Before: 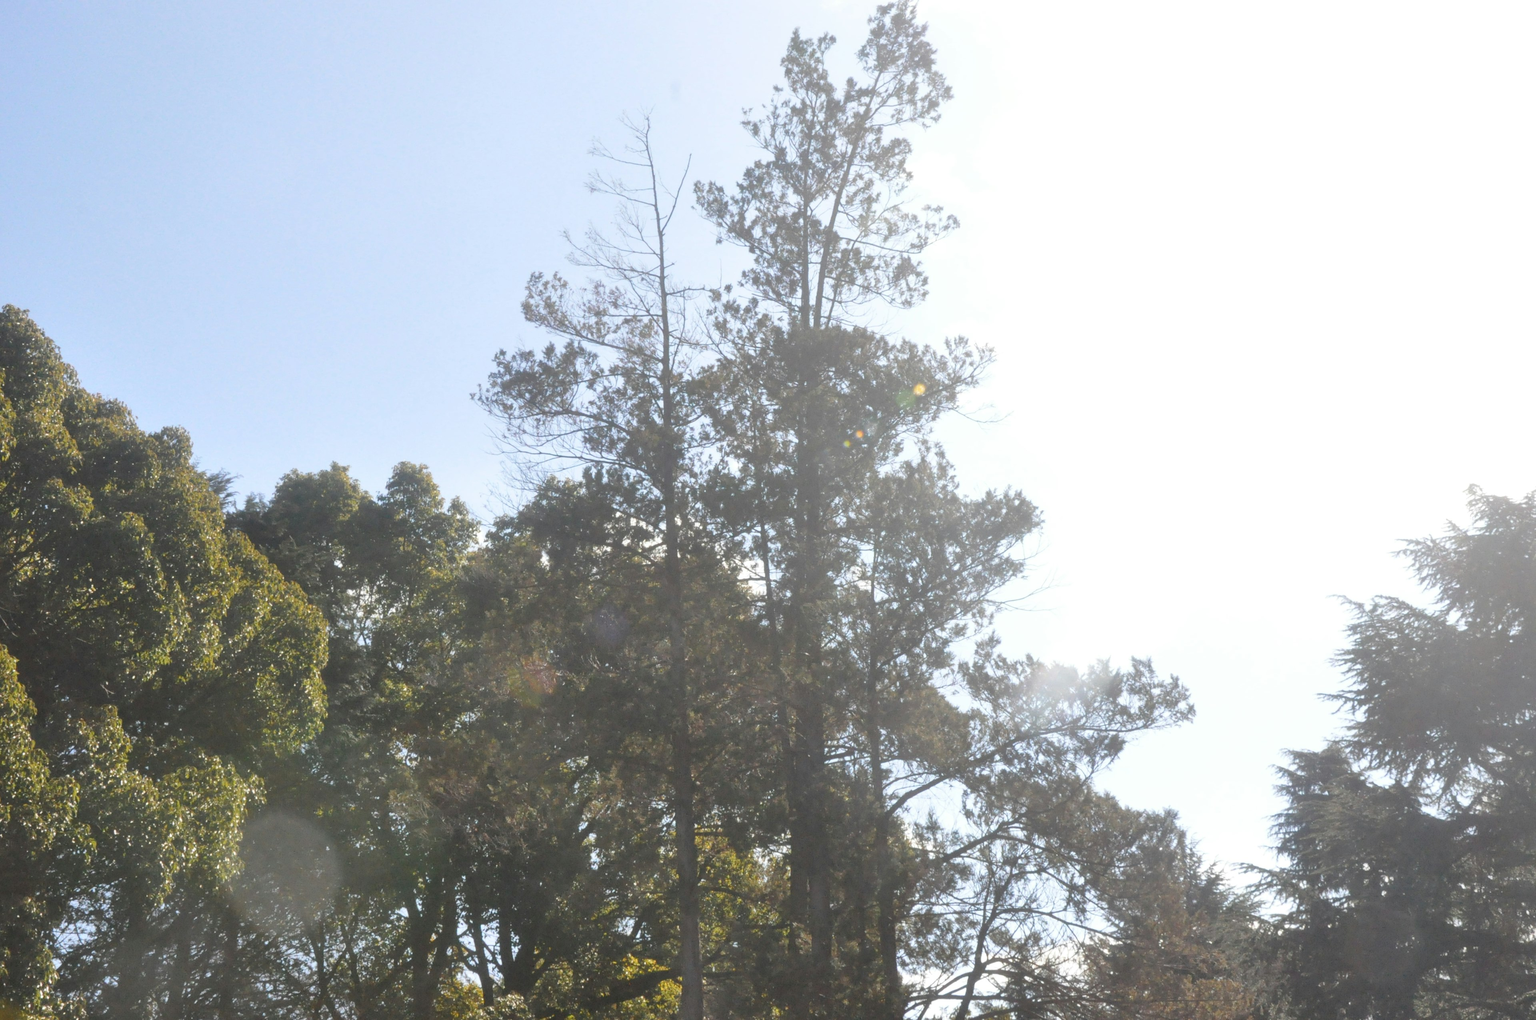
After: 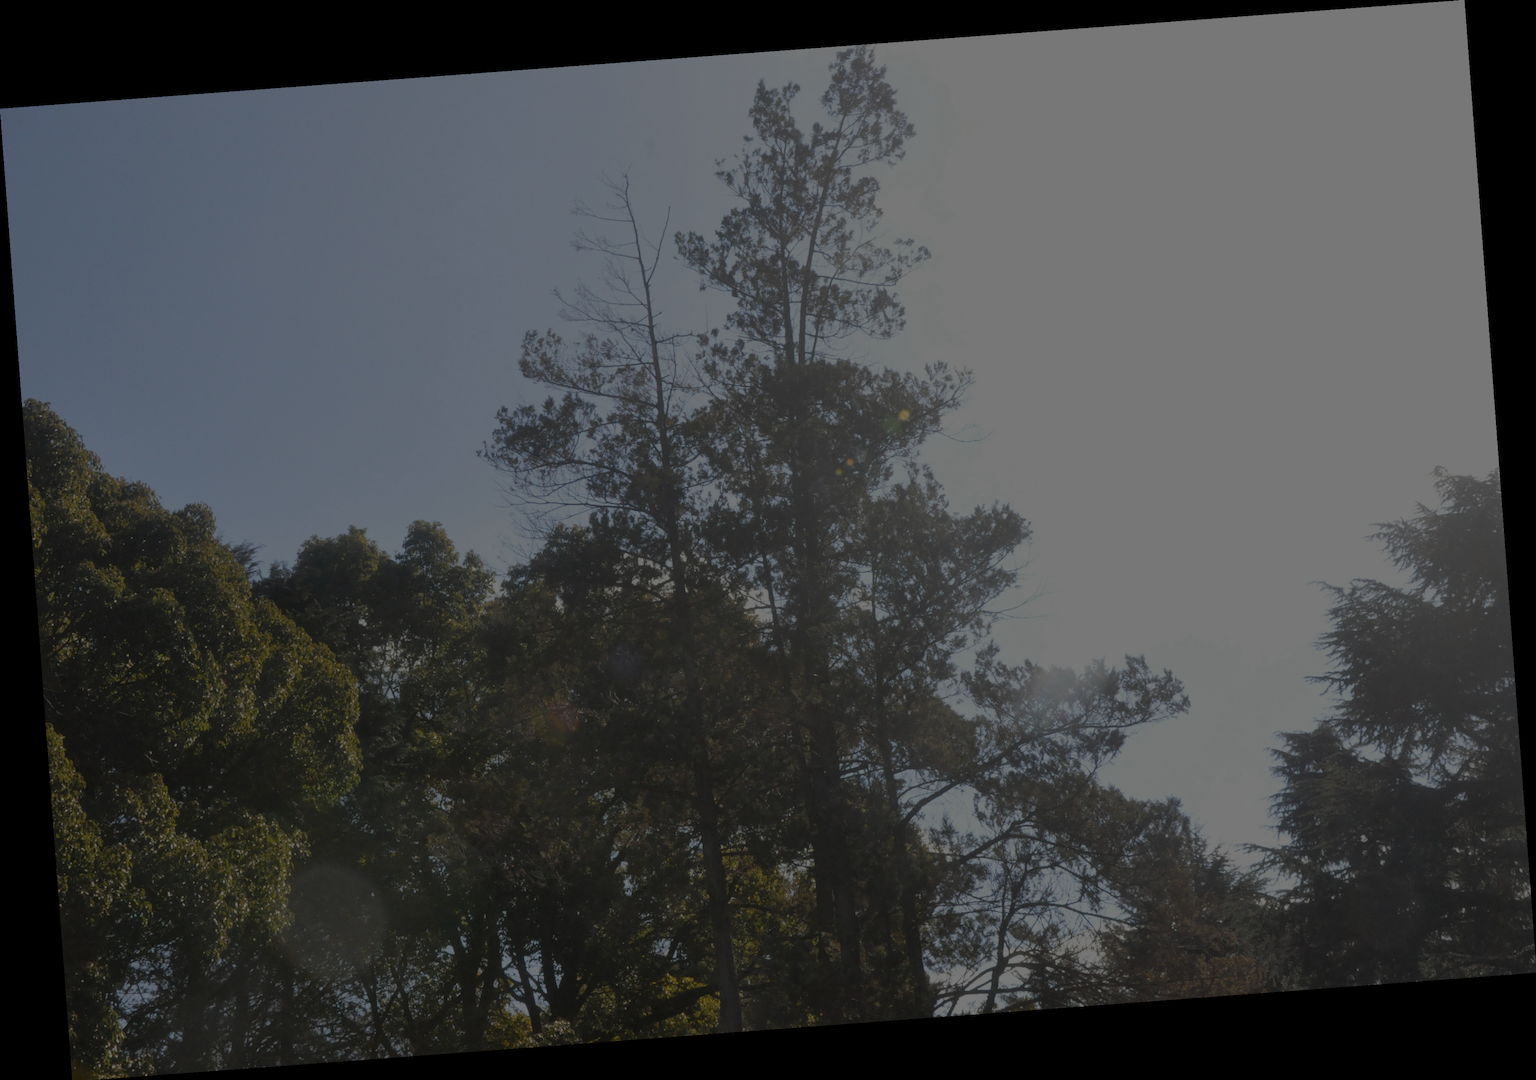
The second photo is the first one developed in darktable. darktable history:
exposure: exposure -2.446 EV, compensate highlight preservation false
rotate and perspective: rotation -4.25°, automatic cropping off
